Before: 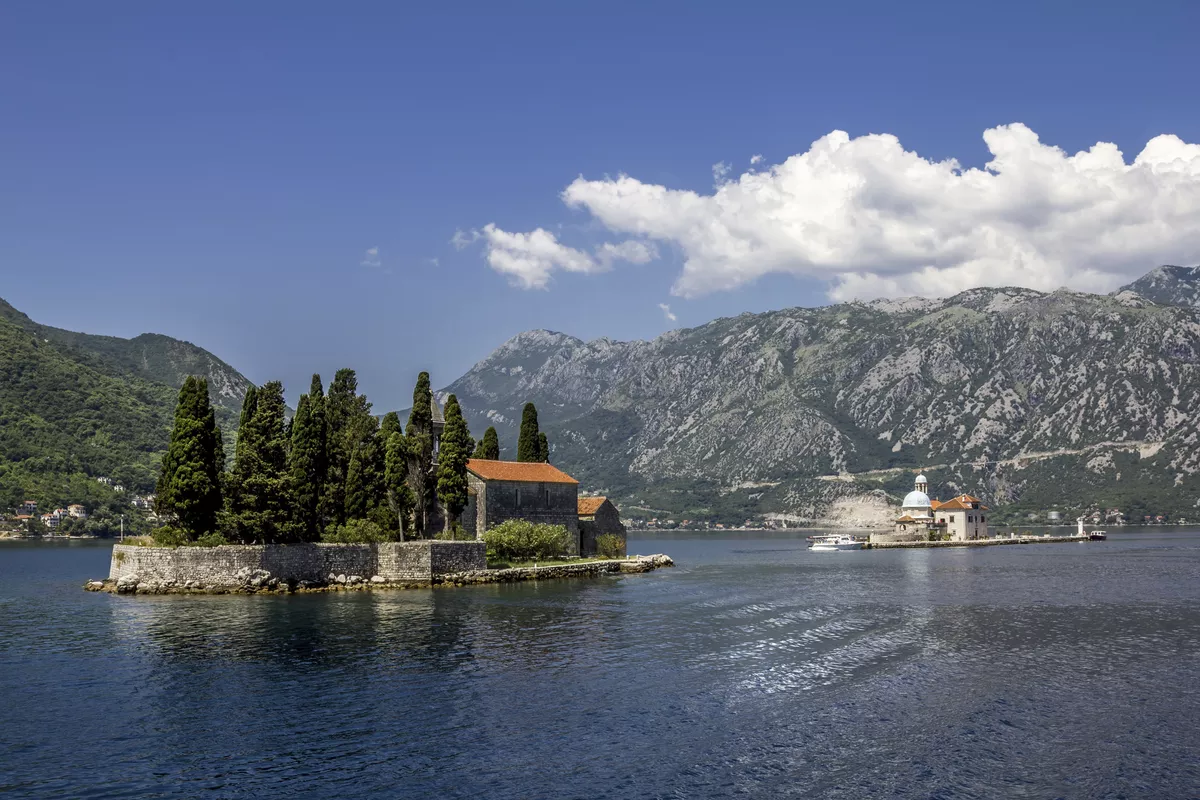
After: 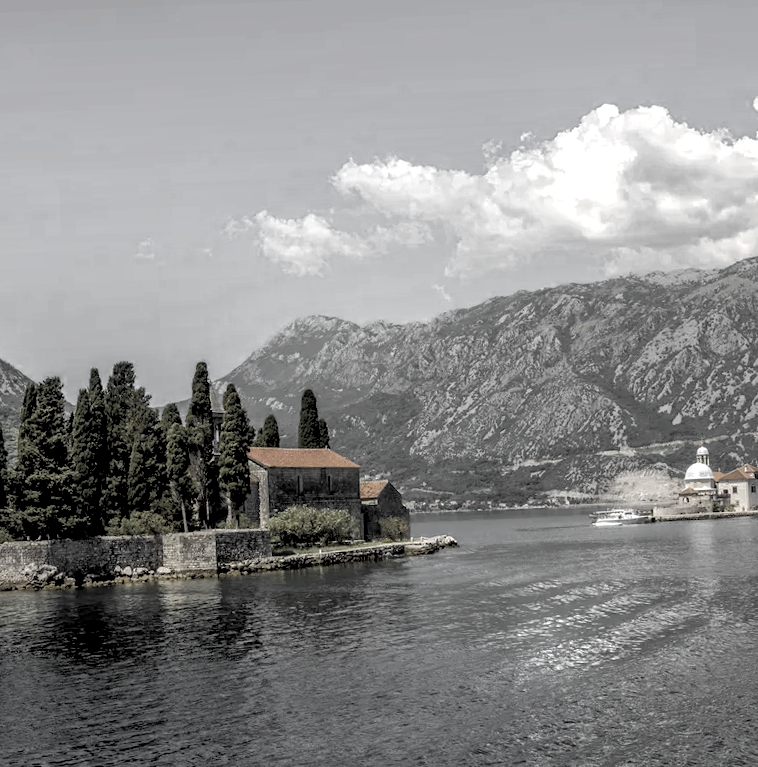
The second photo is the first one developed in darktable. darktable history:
color zones: curves: ch0 [(0, 0.613) (0.01, 0.613) (0.245, 0.448) (0.498, 0.529) (0.642, 0.665) (0.879, 0.777) (0.99, 0.613)]; ch1 [(0, 0.035) (0.121, 0.189) (0.259, 0.197) (0.415, 0.061) (0.589, 0.022) (0.732, 0.022) (0.857, 0.026) (0.991, 0.053)]
shadows and highlights: shadows 40, highlights -60
rotate and perspective: rotation -2.12°, lens shift (vertical) 0.009, lens shift (horizontal) -0.008, automatic cropping original format, crop left 0.036, crop right 0.964, crop top 0.05, crop bottom 0.959
rgb levels: levels [[0.01, 0.419, 0.839], [0, 0.5, 1], [0, 0.5, 1]]
crop: left 16.899%, right 16.556%
